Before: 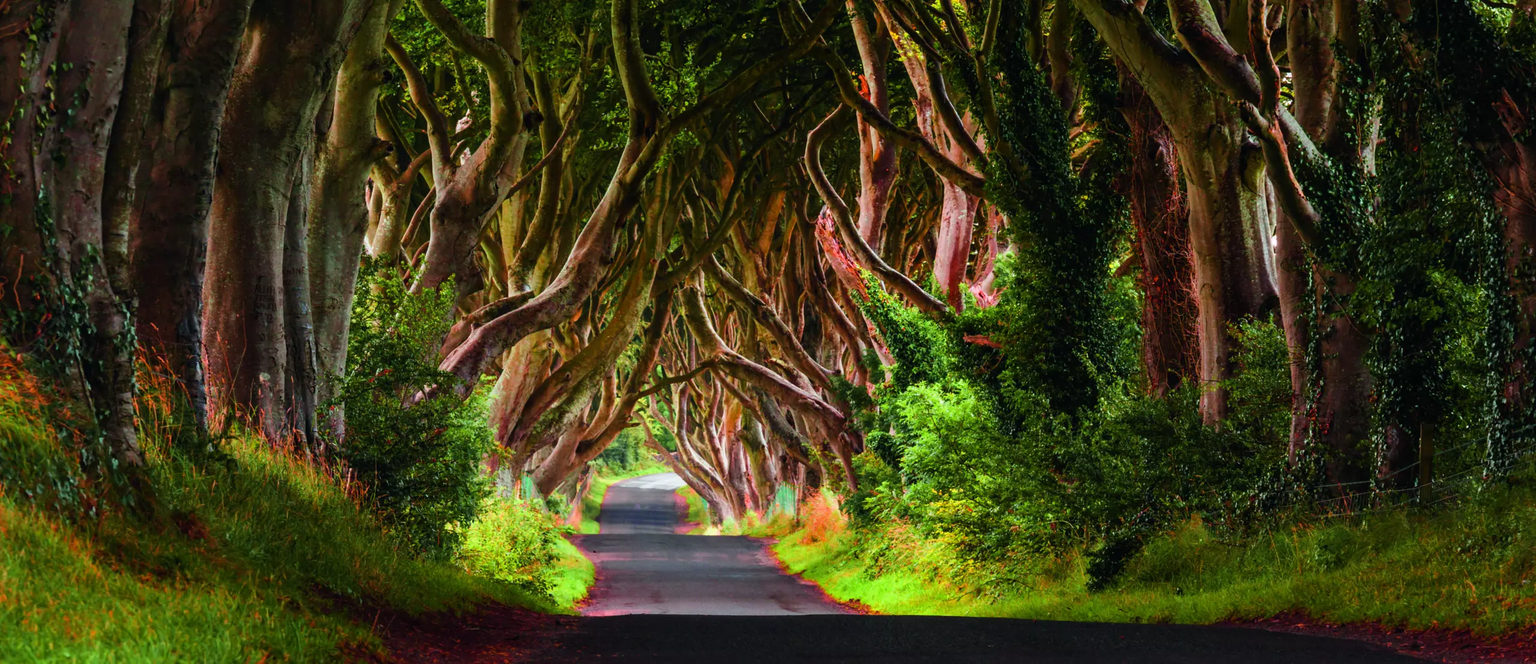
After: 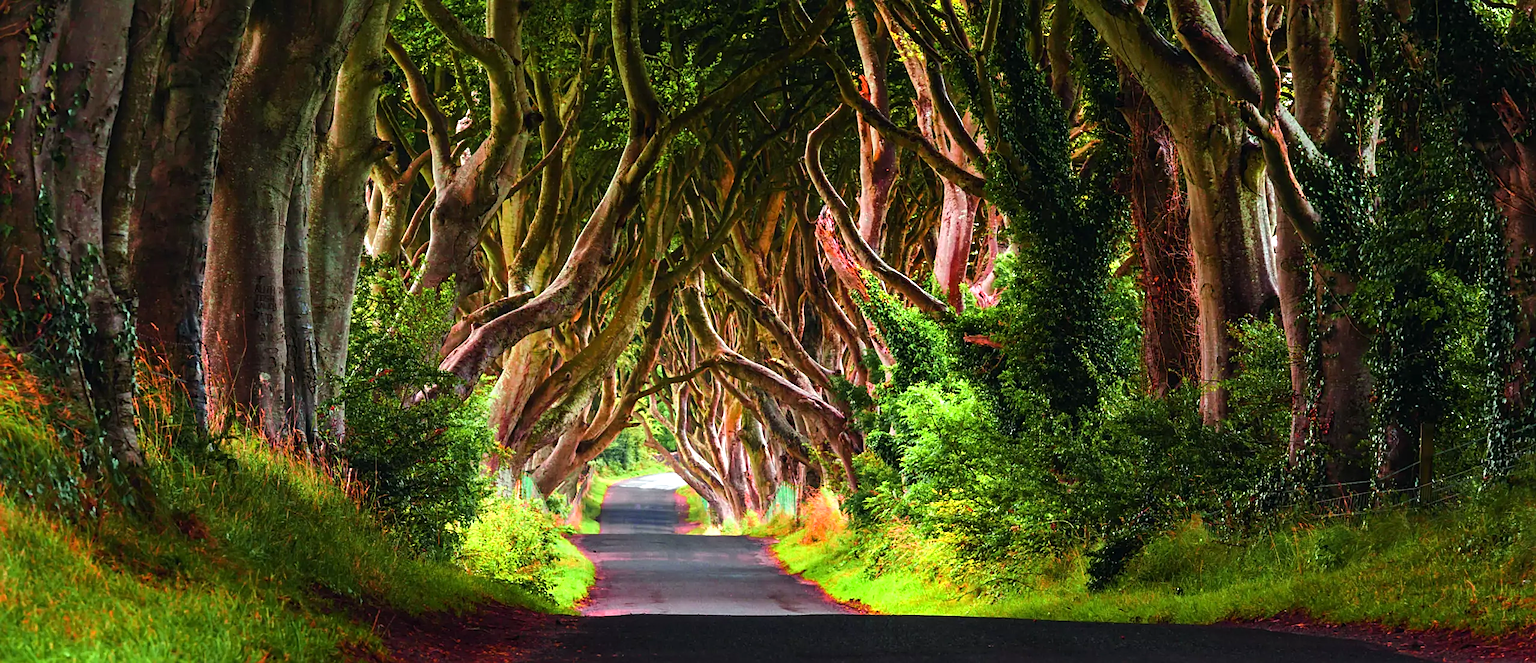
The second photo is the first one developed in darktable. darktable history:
exposure: exposure 0.507 EV, compensate highlight preservation false
sharpen: on, module defaults
